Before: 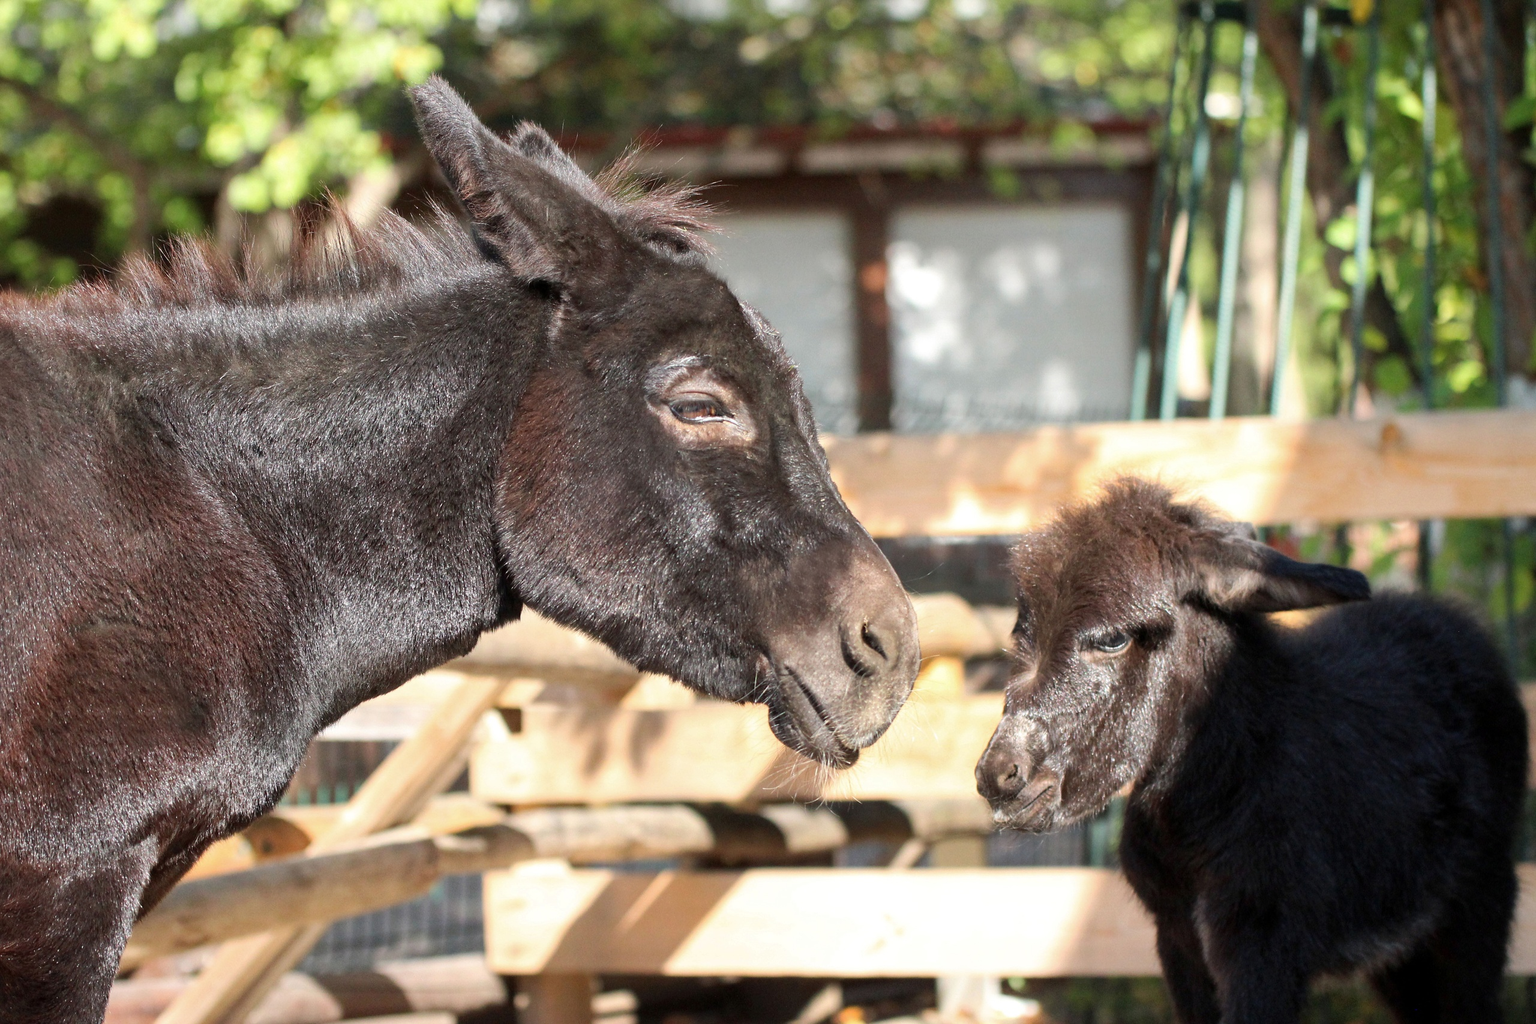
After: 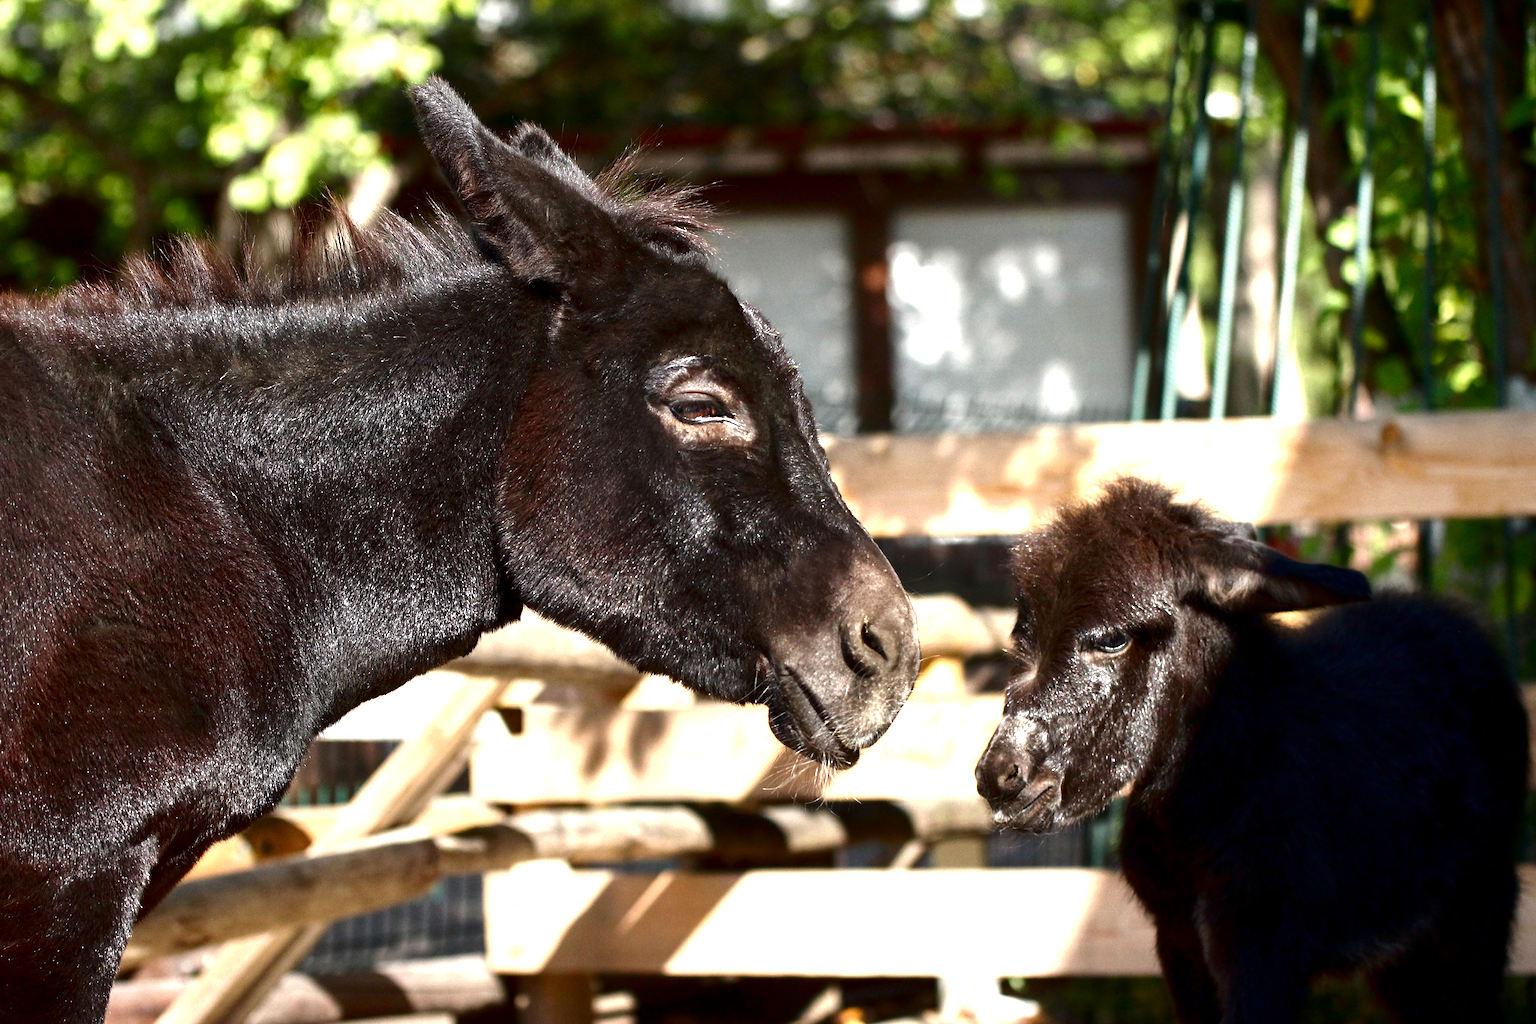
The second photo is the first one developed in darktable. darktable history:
exposure: exposure 0.507 EV, compensate highlight preservation false
contrast brightness saturation: brightness -0.52
